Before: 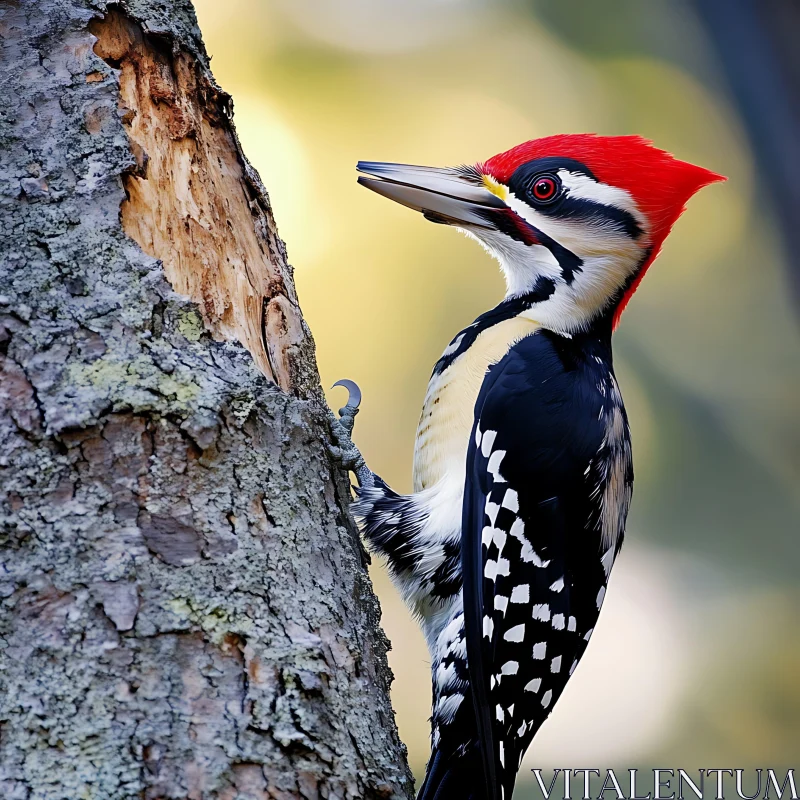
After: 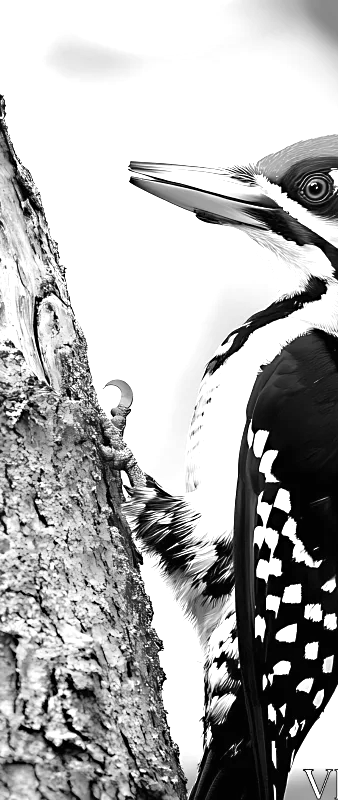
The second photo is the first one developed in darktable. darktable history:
sharpen: radius 5.377, amount 0.315, threshold 26.075
color calibration: output gray [0.714, 0.278, 0, 0], illuminant as shot in camera, x 0.358, y 0.373, temperature 4628.91 K
exposure: black level correction 0, exposure 1.096 EV, compensate exposure bias true, compensate highlight preservation false
crop: left 28.579%, right 29.11%
